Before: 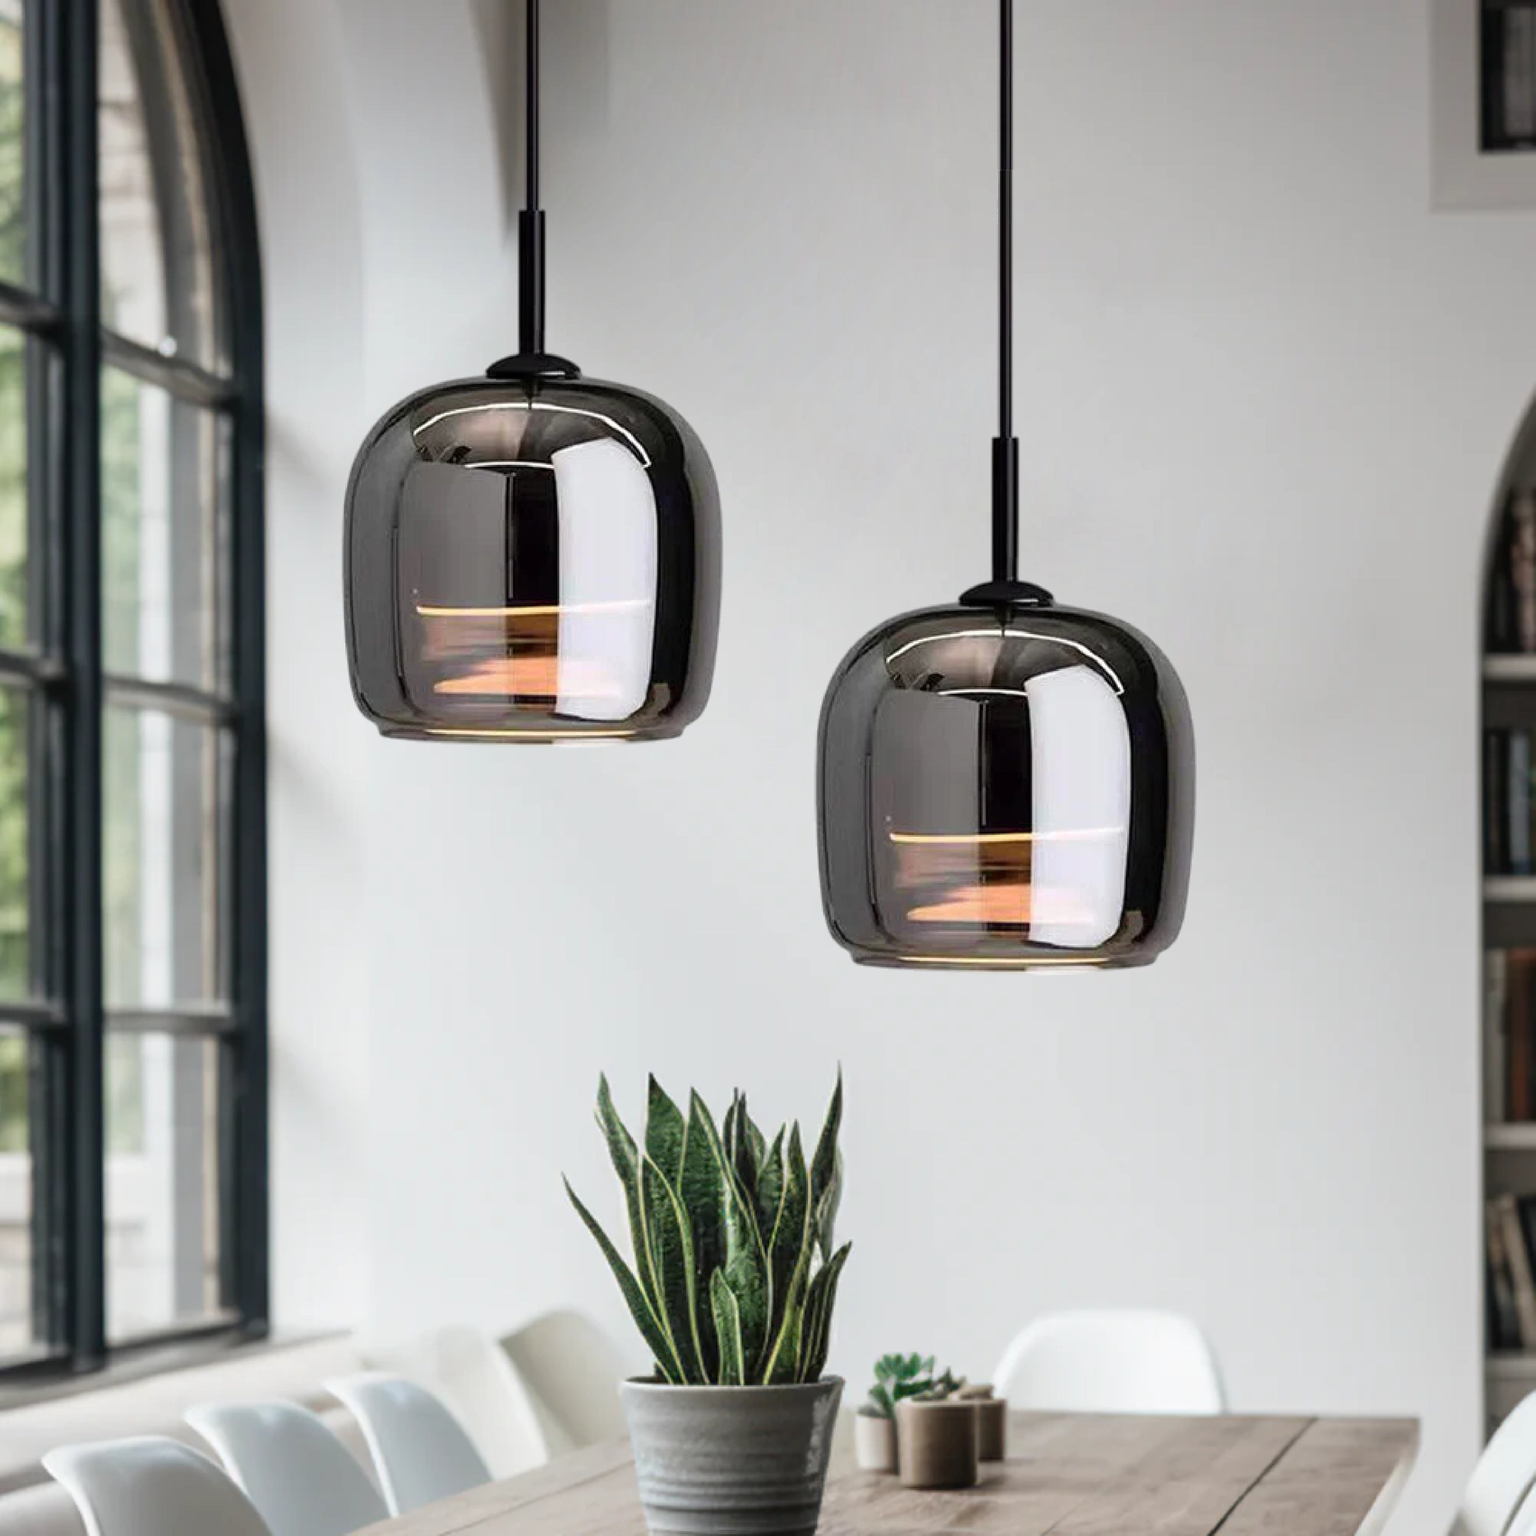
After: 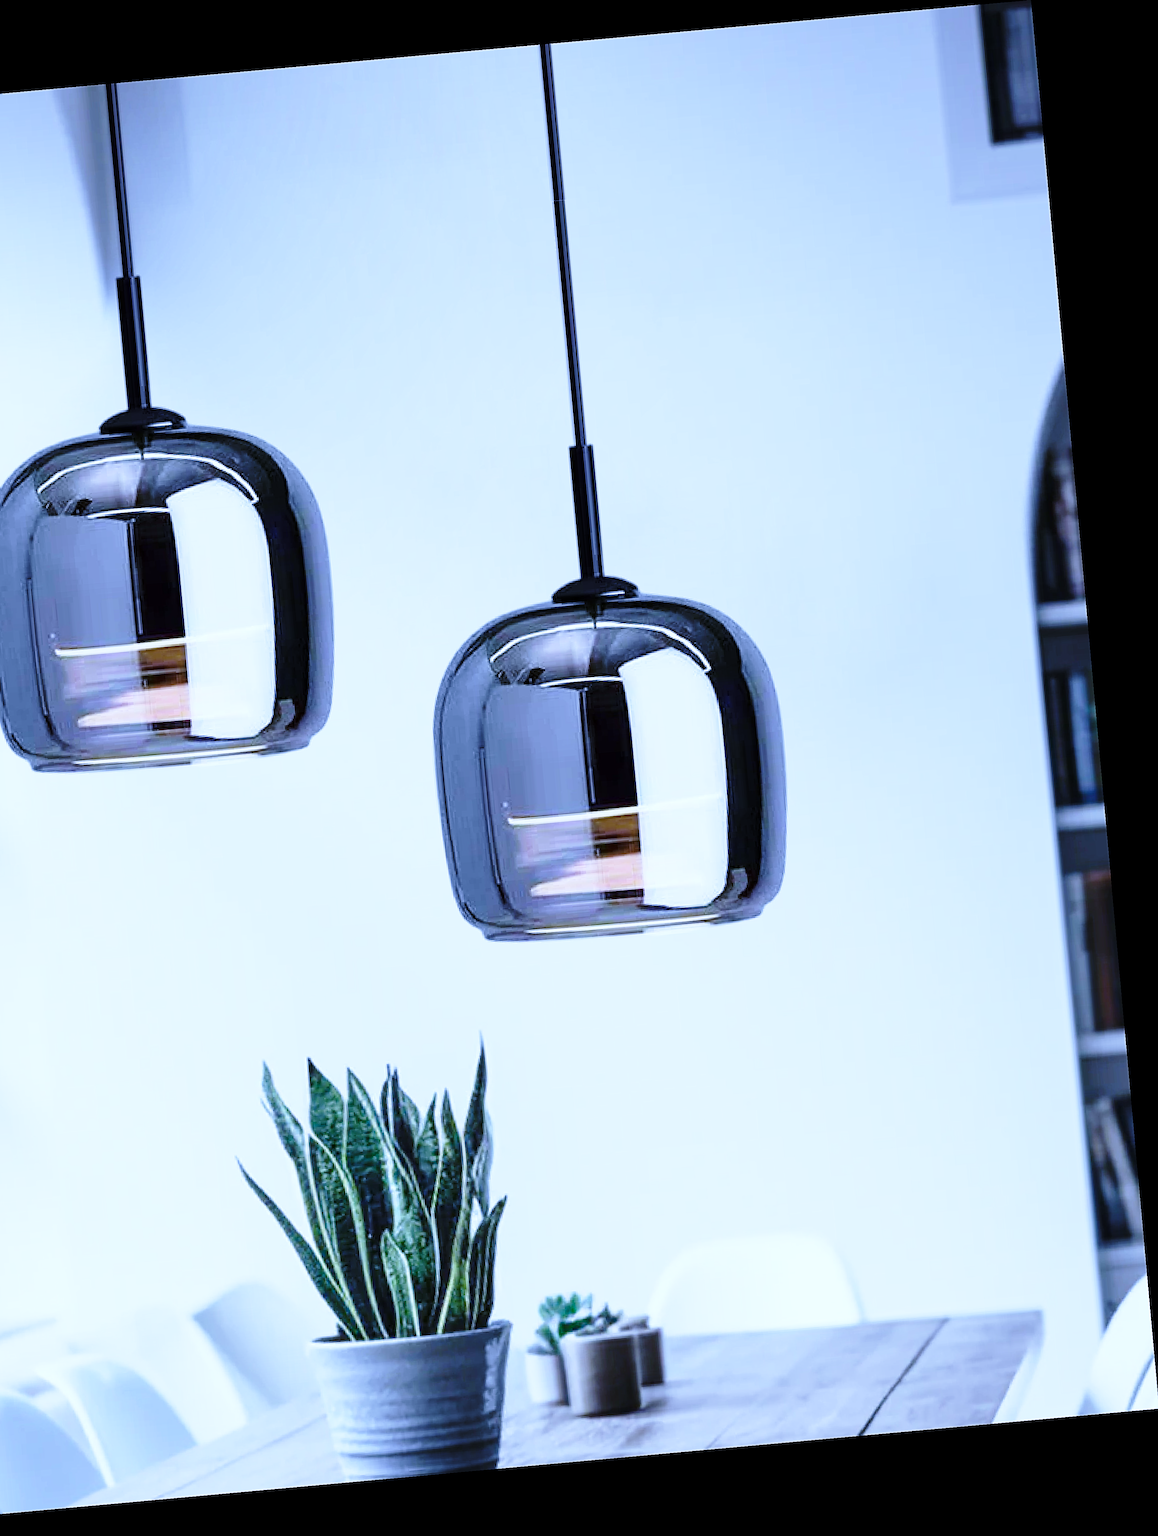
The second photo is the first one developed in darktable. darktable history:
crop and rotate: left 24.6%
exposure: compensate highlight preservation false
rotate and perspective: rotation -5.2°, automatic cropping off
sharpen: radius 2.676, amount 0.669
base curve: curves: ch0 [(0, 0) (0.028, 0.03) (0.121, 0.232) (0.46, 0.748) (0.859, 0.968) (1, 1)], preserve colors none
white balance: red 0.766, blue 1.537
